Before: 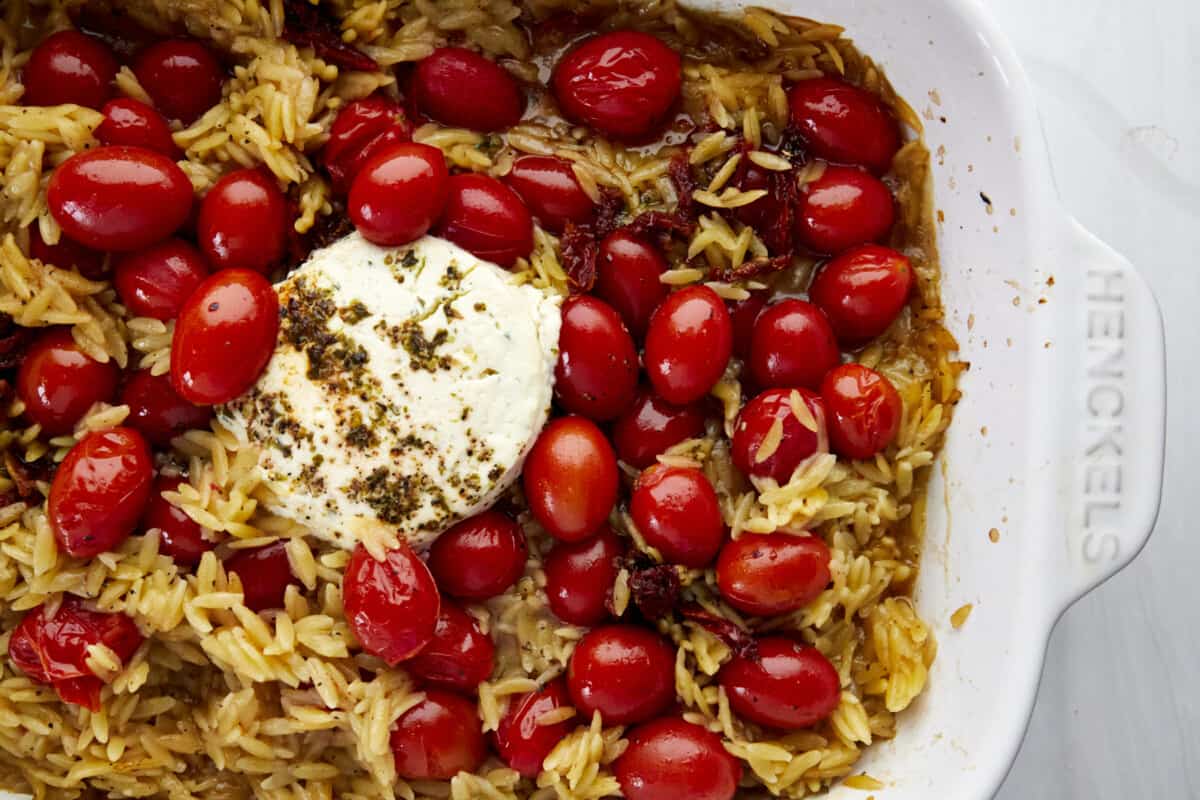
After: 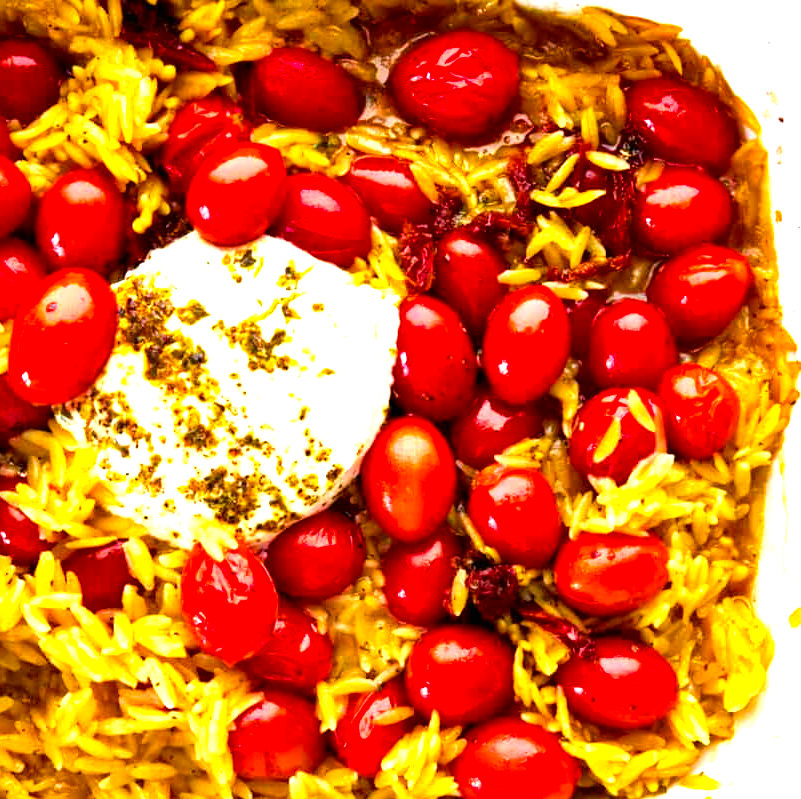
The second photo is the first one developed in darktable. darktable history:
crop and rotate: left 13.533%, right 19.7%
color balance rgb: linear chroma grading › global chroma 15.49%, perceptual saturation grading › global saturation 25.838%
exposure: black level correction 0, exposure 1.465 EV, compensate highlight preservation false
